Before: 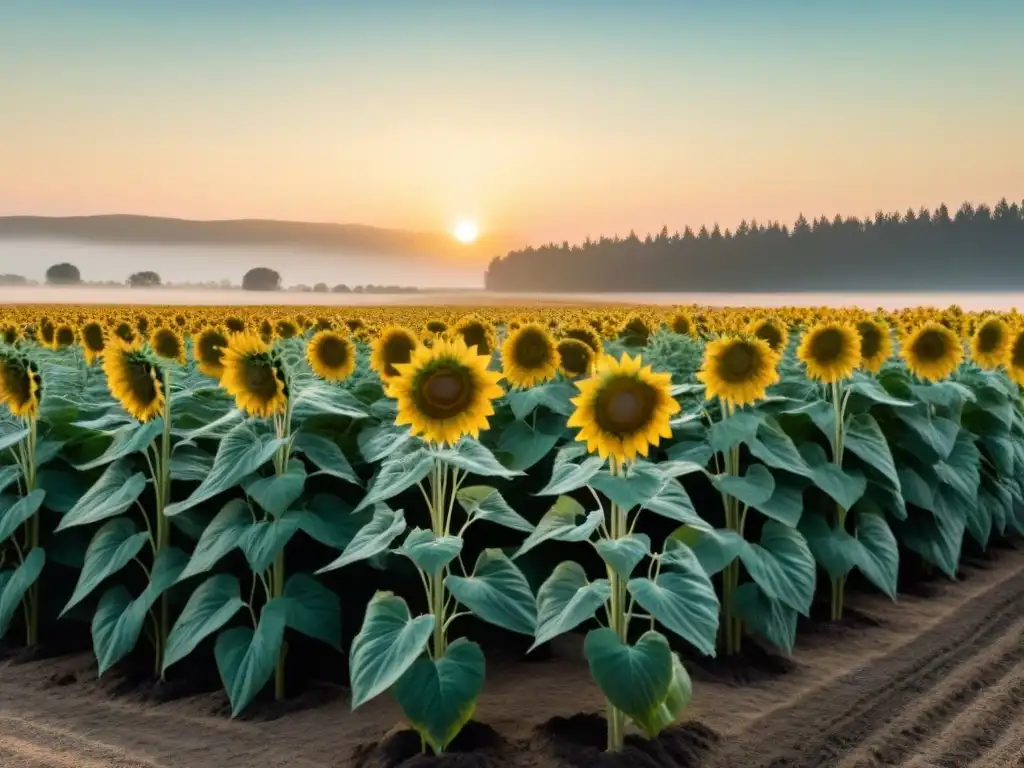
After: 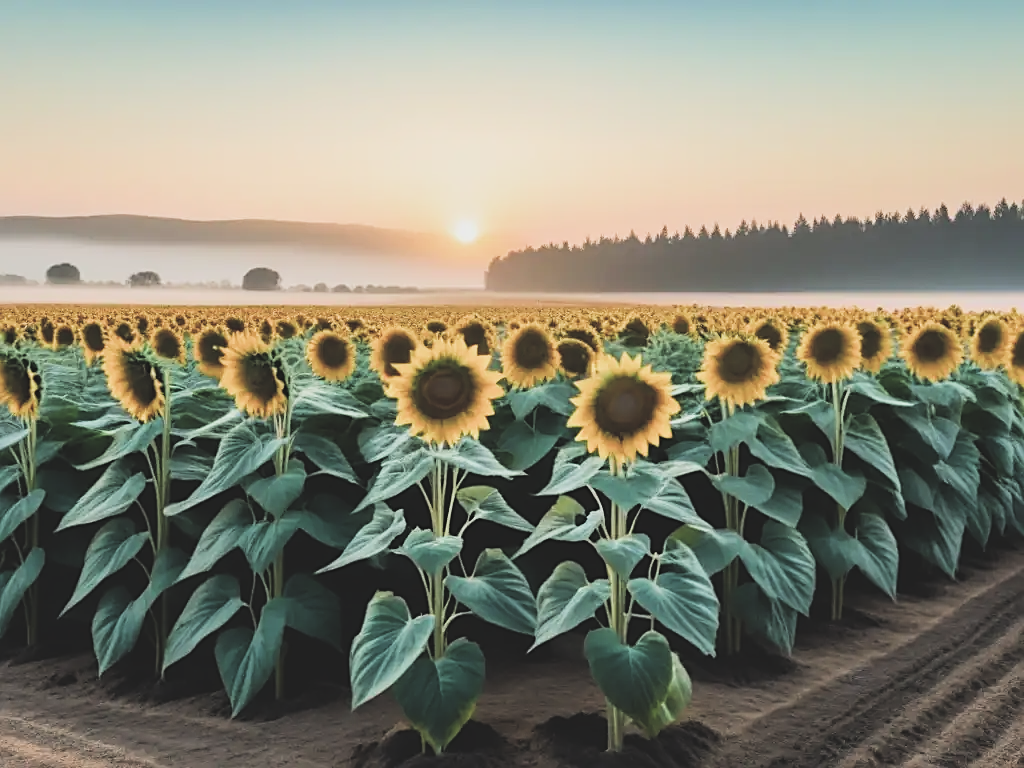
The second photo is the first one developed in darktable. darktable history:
sharpen: on, module defaults
exposure: black level correction -0.04, exposure 0.061 EV, compensate highlight preservation false
filmic rgb: black relative exposure -8.04 EV, white relative exposure 4.06 EV, hardness 4.11, contrast 1.368, color science v4 (2020)
